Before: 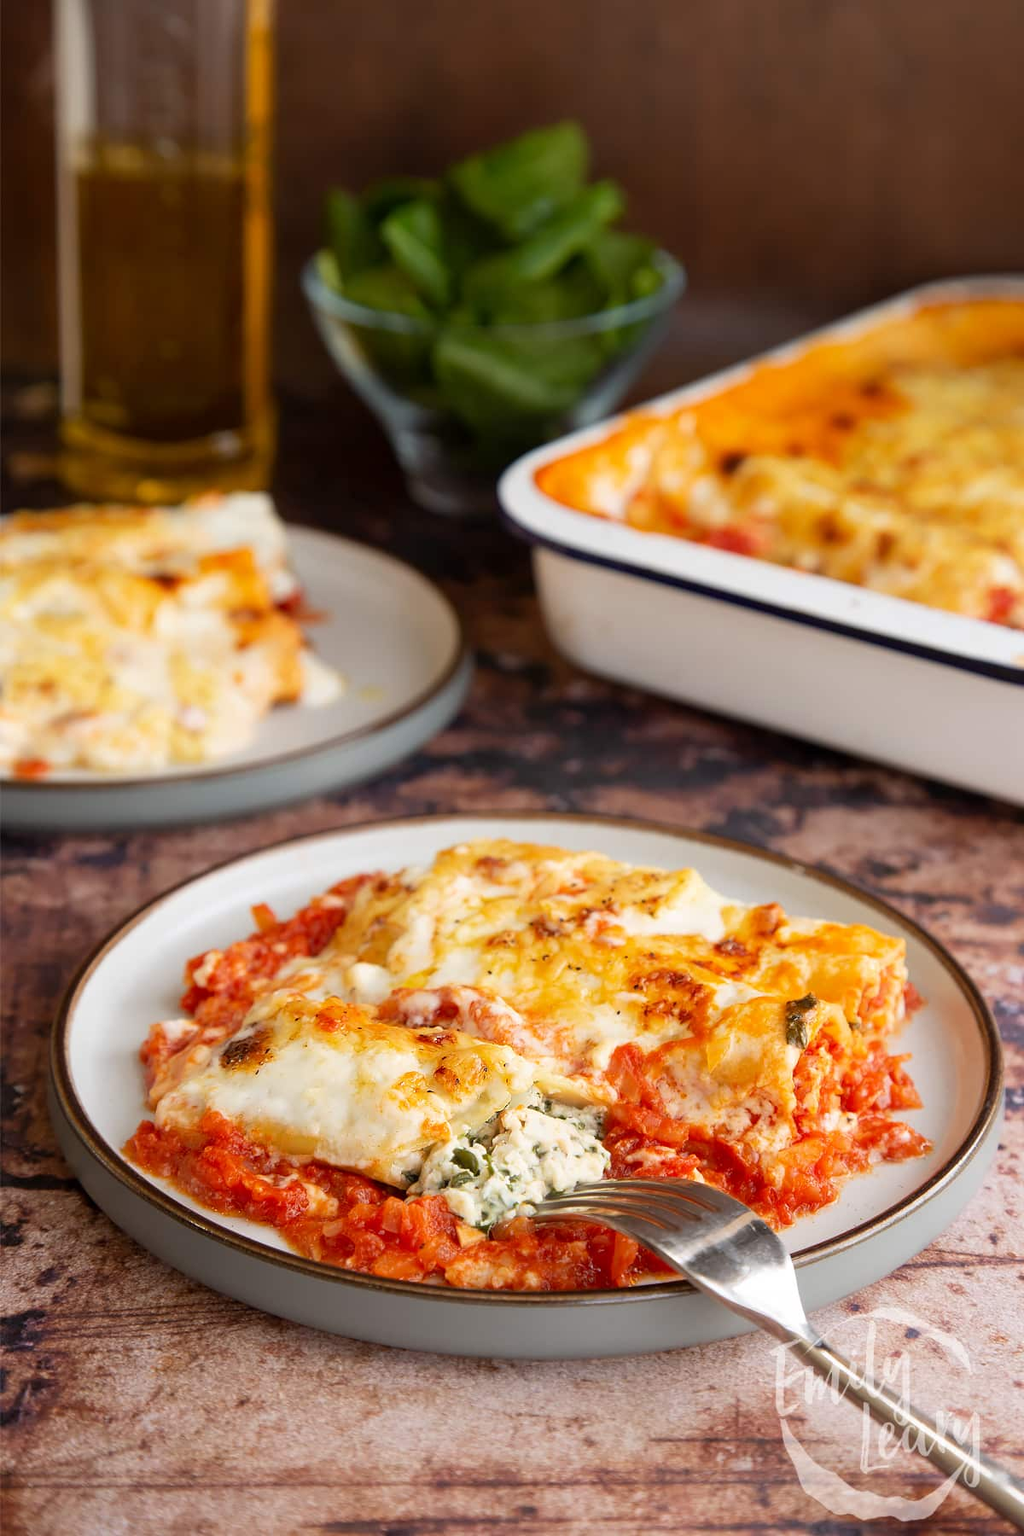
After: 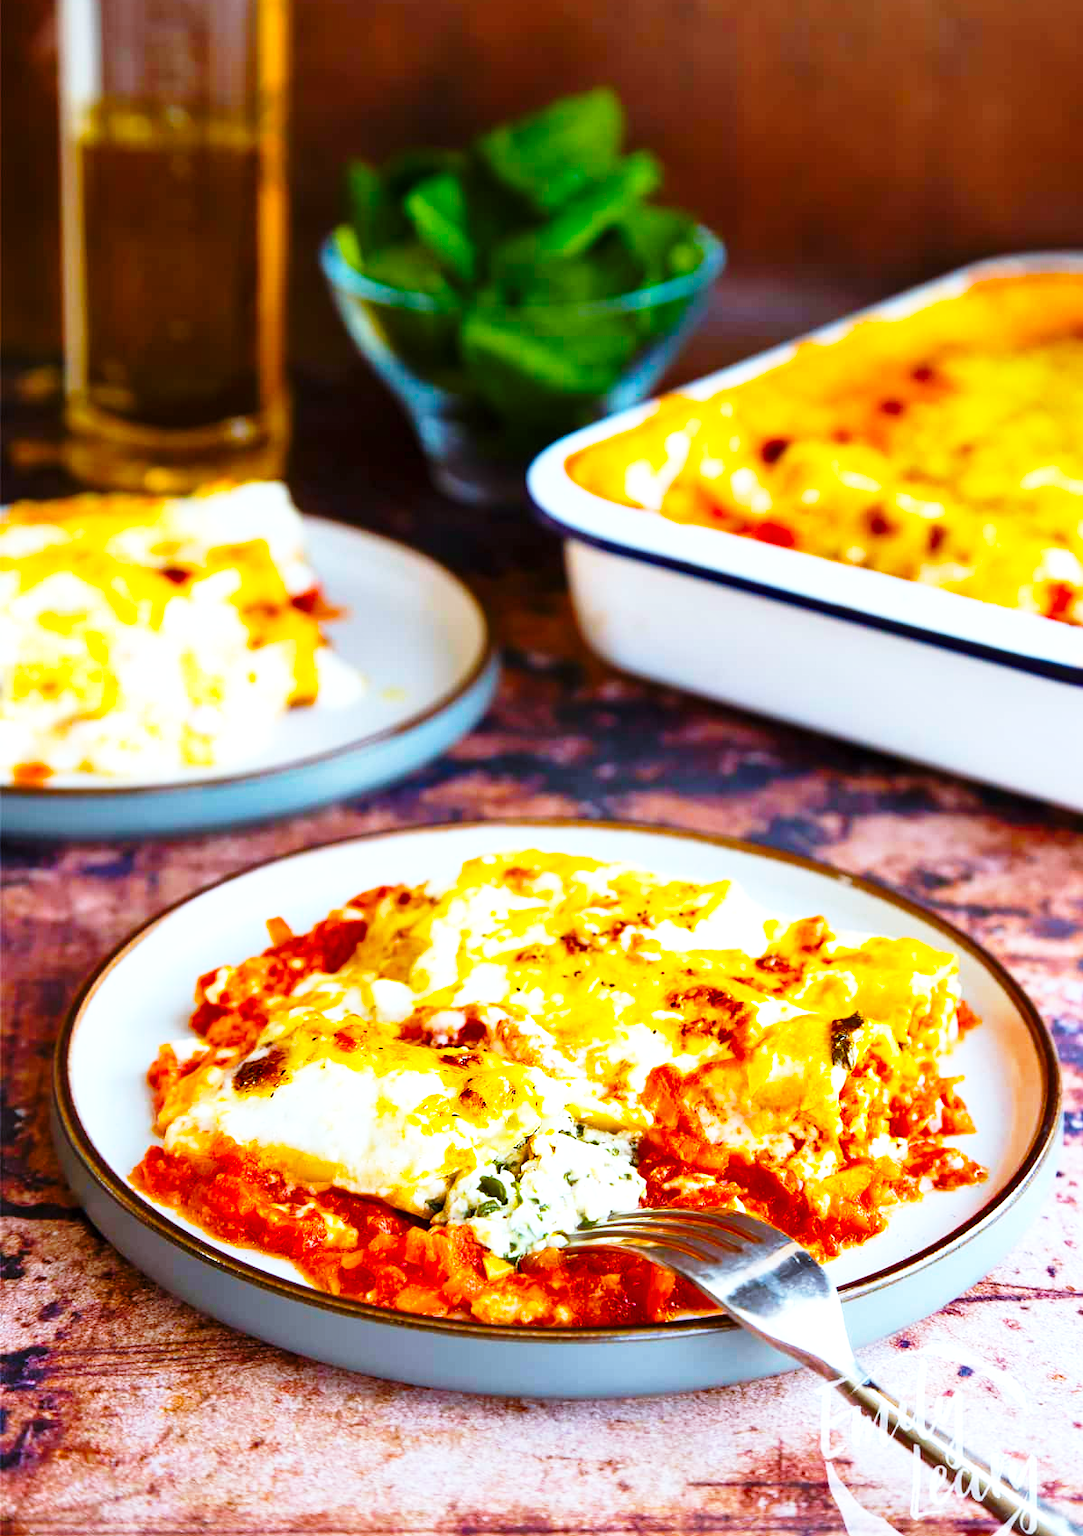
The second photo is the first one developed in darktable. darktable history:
crop and rotate: top 2.479%, bottom 3.018%
shadows and highlights: shadows 12, white point adjustment 1.2, soften with gaussian
color calibration: illuminant as shot in camera, x 0.383, y 0.38, temperature 3949.15 K, gamut compression 1.66
base curve: curves: ch0 [(0, 0) (0.026, 0.03) (0.109, 0.232) (0.351, 0.748) (0.669, 0.968) (1, 1)], preserve colors none
color balance rgb: linear chroma grading › global chroma 23.15%, perceptual saturation grading › global saturation 28.7%, perceptual saturation grading › mid-tones 12.04%, perceptual saturation grading › shadows 10.19%, global vibrance 22.22%
